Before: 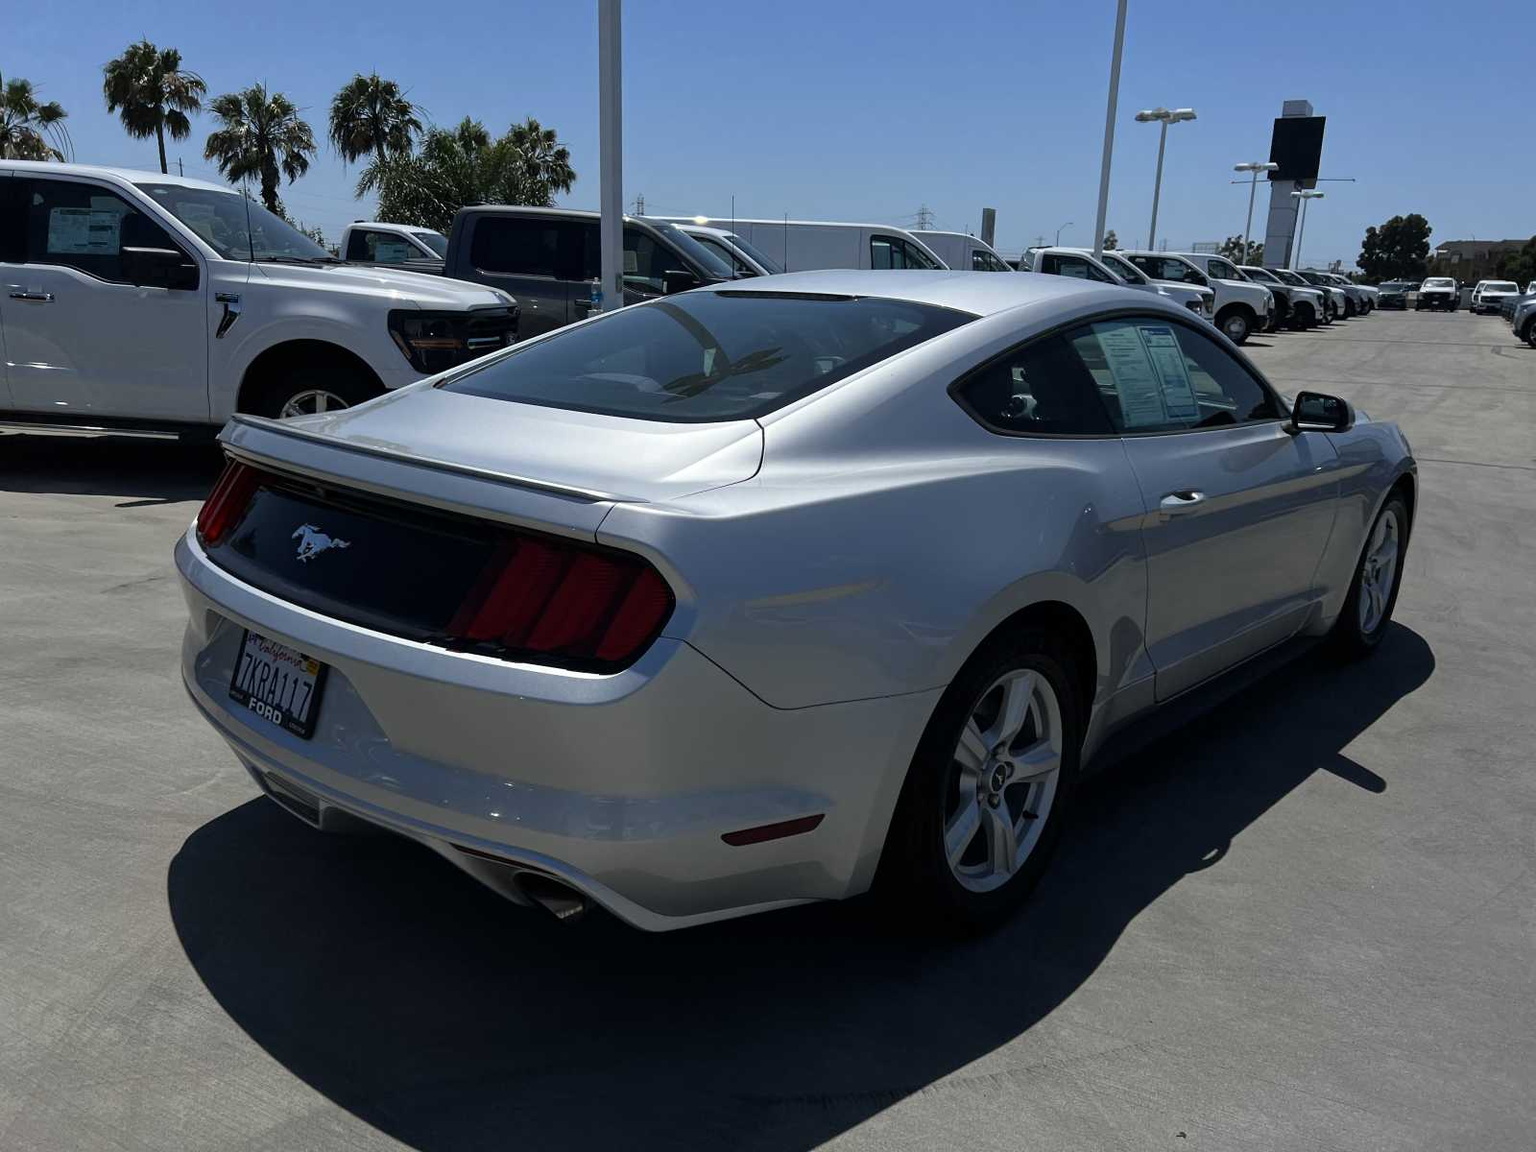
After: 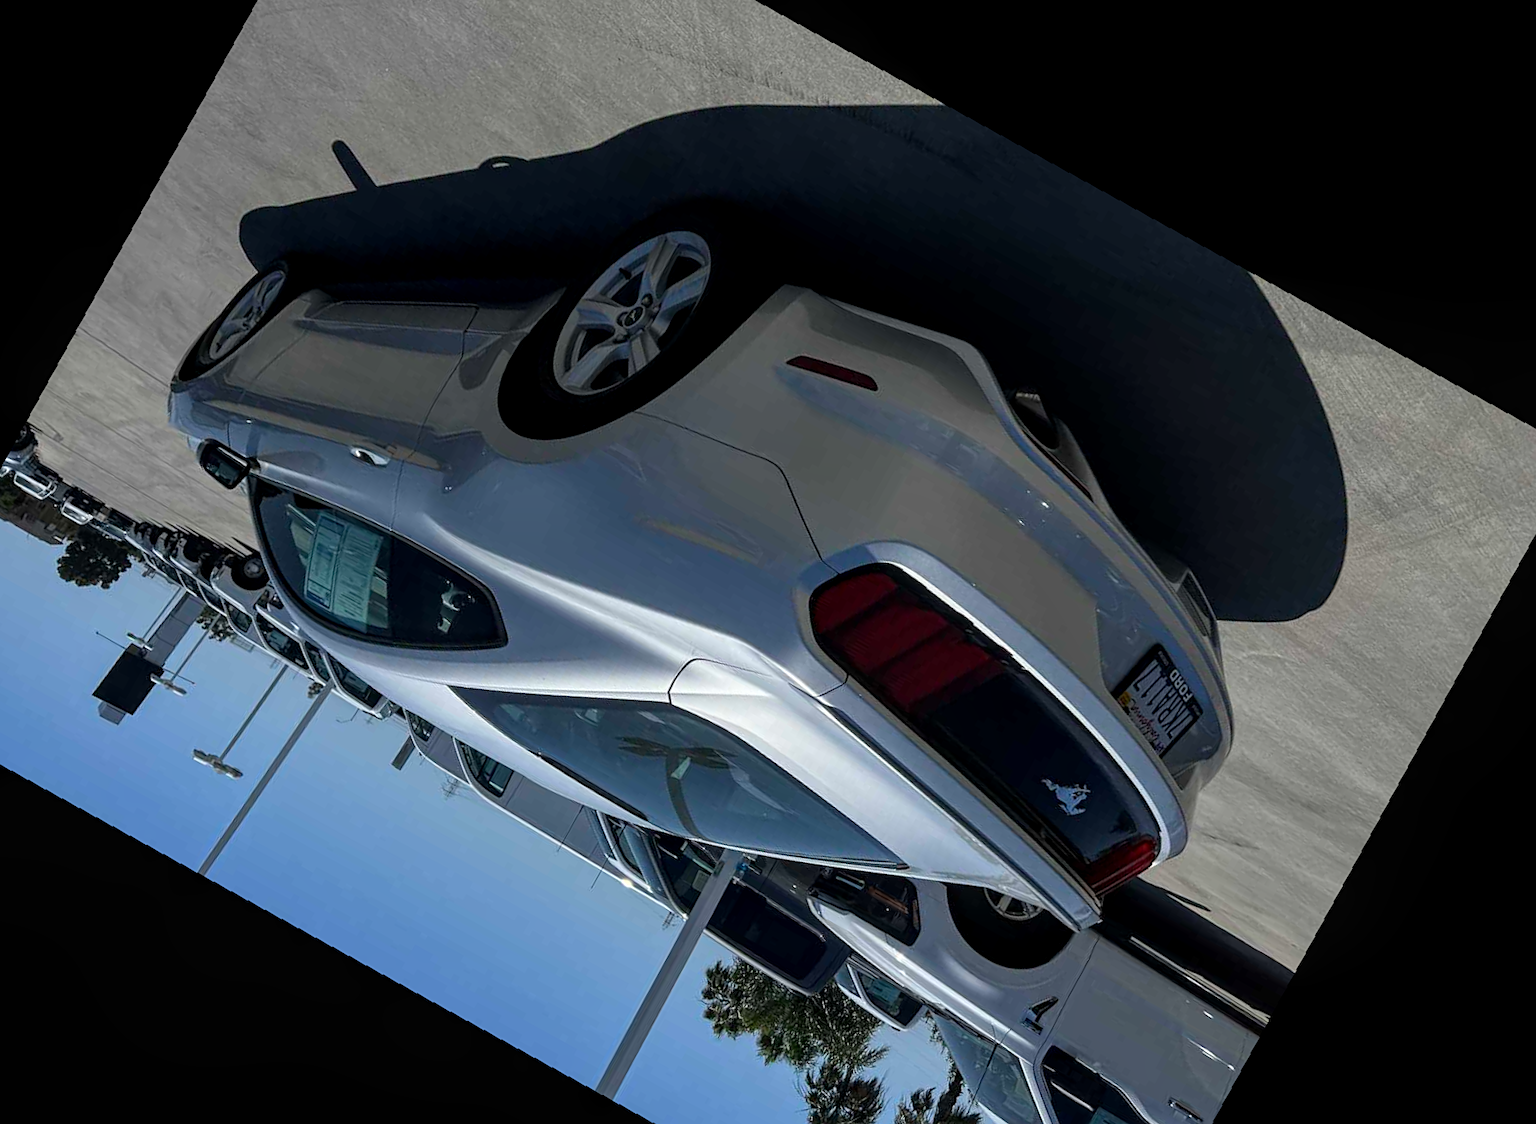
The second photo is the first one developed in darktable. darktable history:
rotate and perspective: rotation -2.56°, automatic cropping off
local contrast: on, module defaults
sharpen: amount 0.2
crop and rotate: angle 148.68°, left 9.111%, top 15.603%, right 4.588%, bottom 17.041%
